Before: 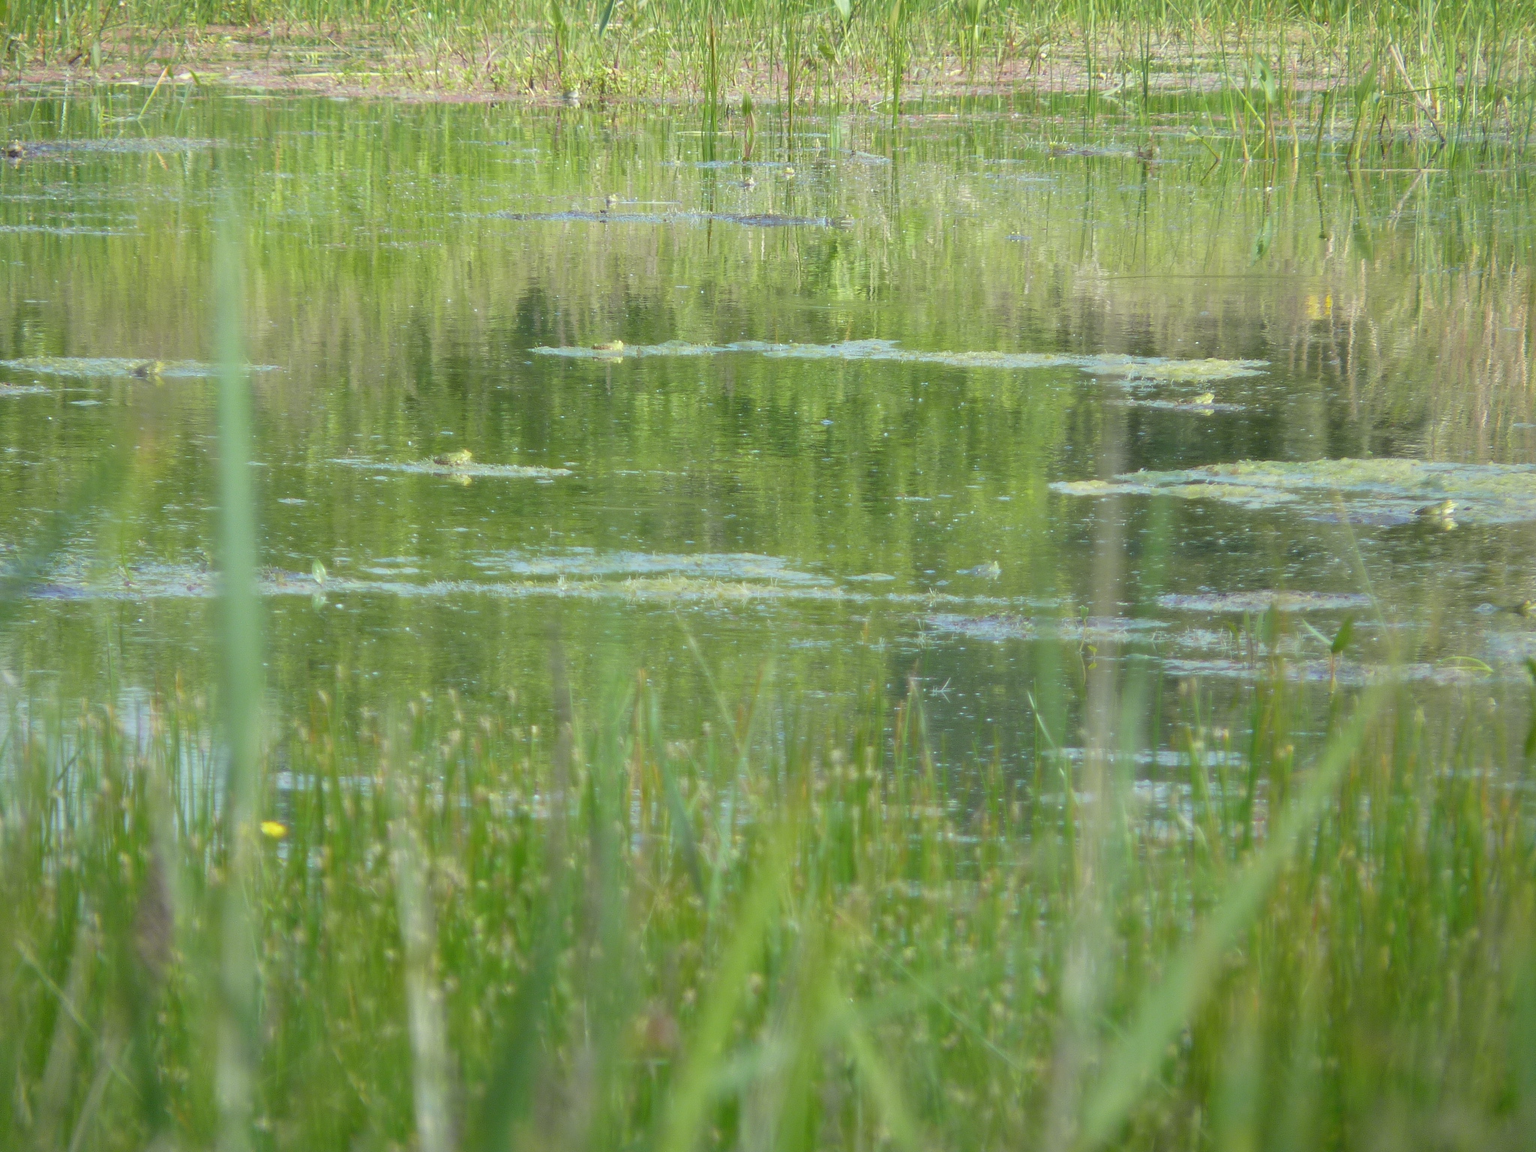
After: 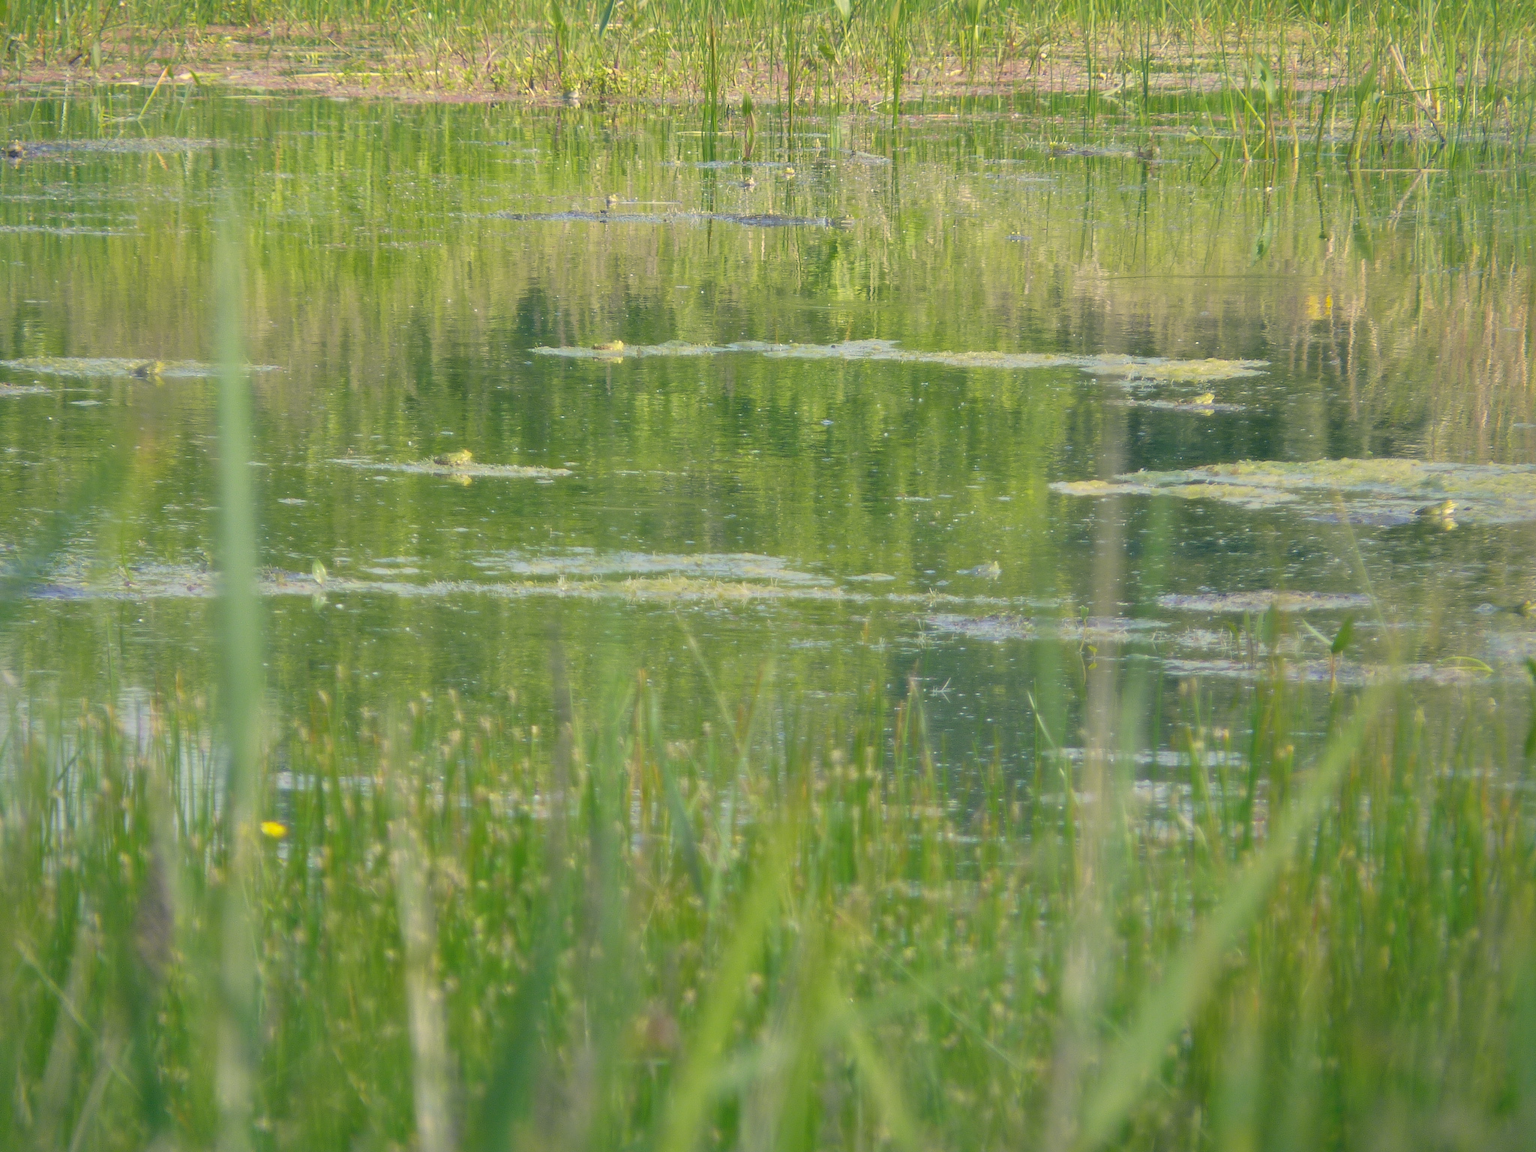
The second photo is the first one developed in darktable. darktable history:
shadows and highlights: on, module defaults
color correction: highlights a* 10.34, highlights b* 14.52, shadows a* -9.88, shadows b* -15.03
